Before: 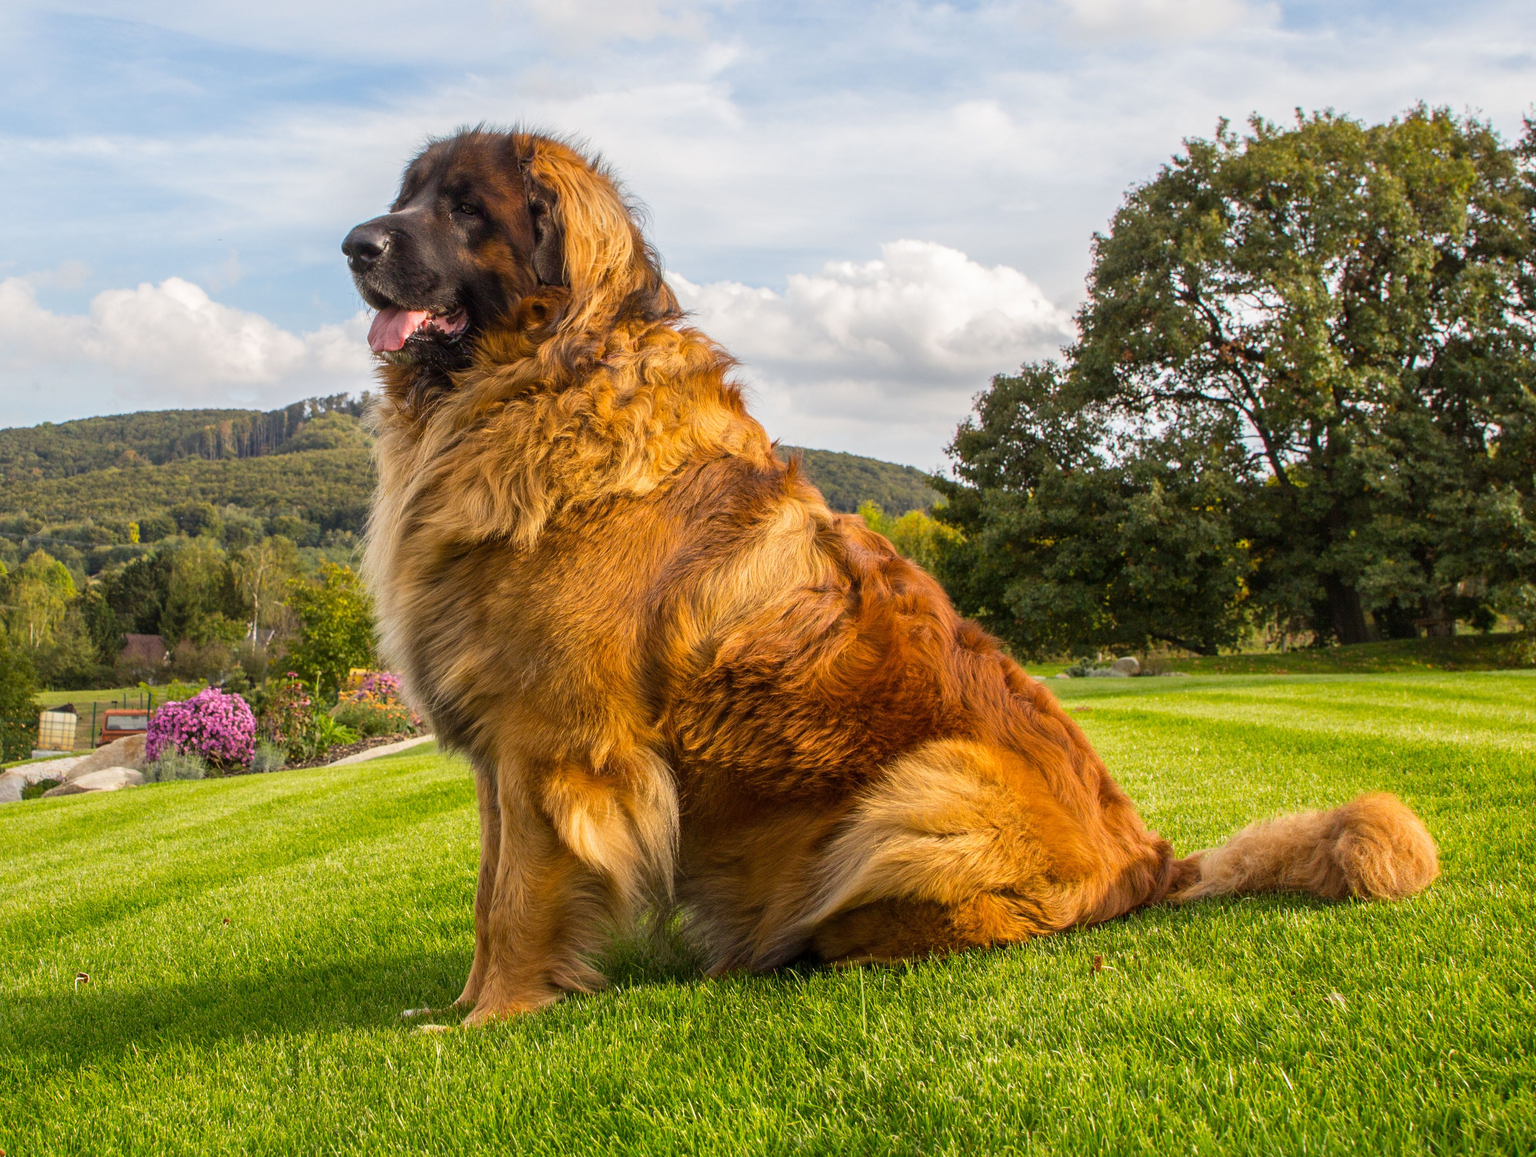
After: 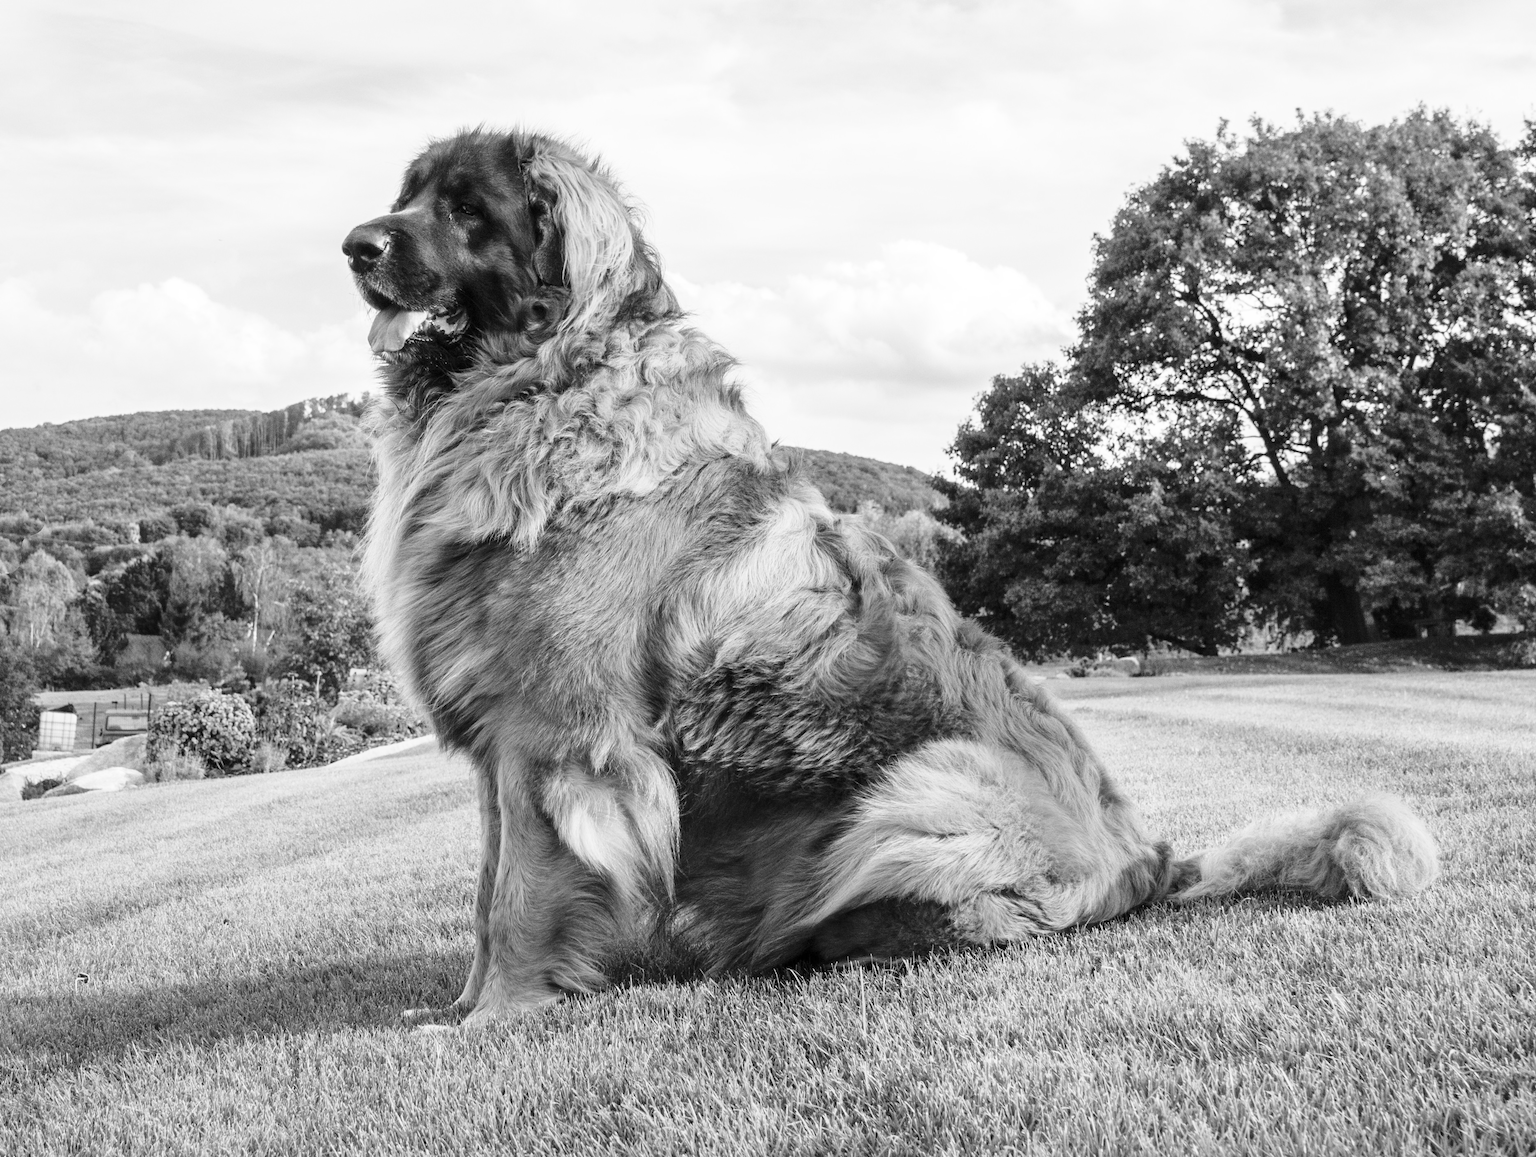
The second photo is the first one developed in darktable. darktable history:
tone equalizer: on, module defaults
base curve: curves: ch0 [(0, 0) (0.036, 0.037) (0.121, 0.228) (0.46, 0.76) (0.859, 0.983) (1, 1)], preserve colors none
monochrome: on, module defaults
color balance rgb: global vibrance 20%
